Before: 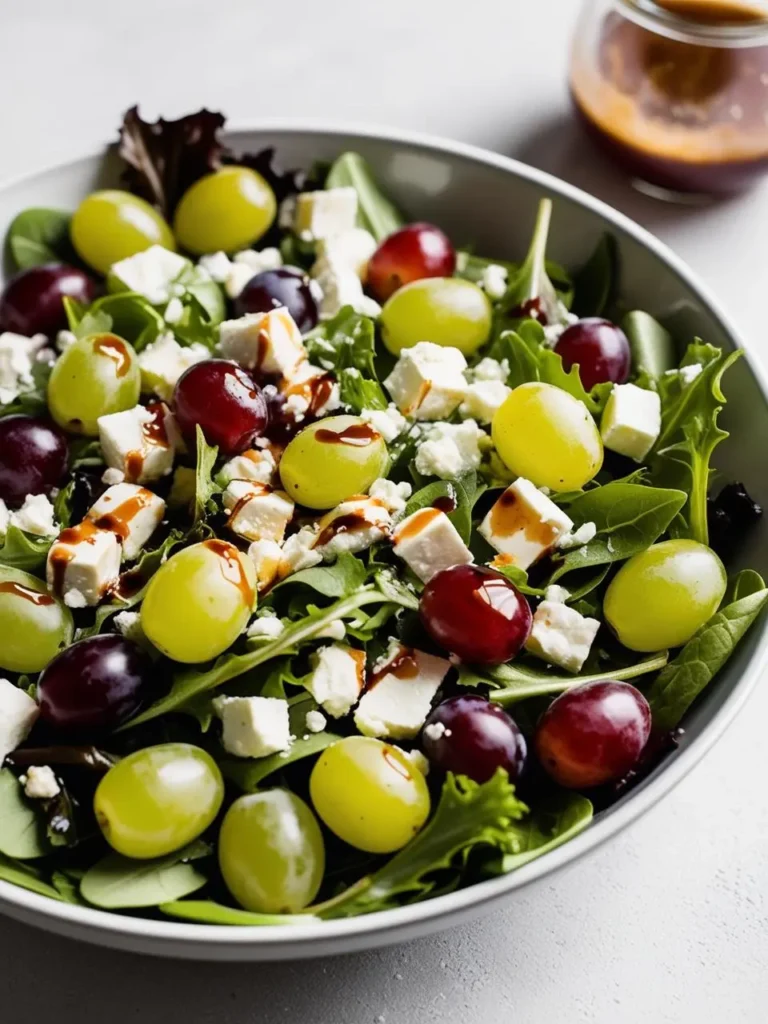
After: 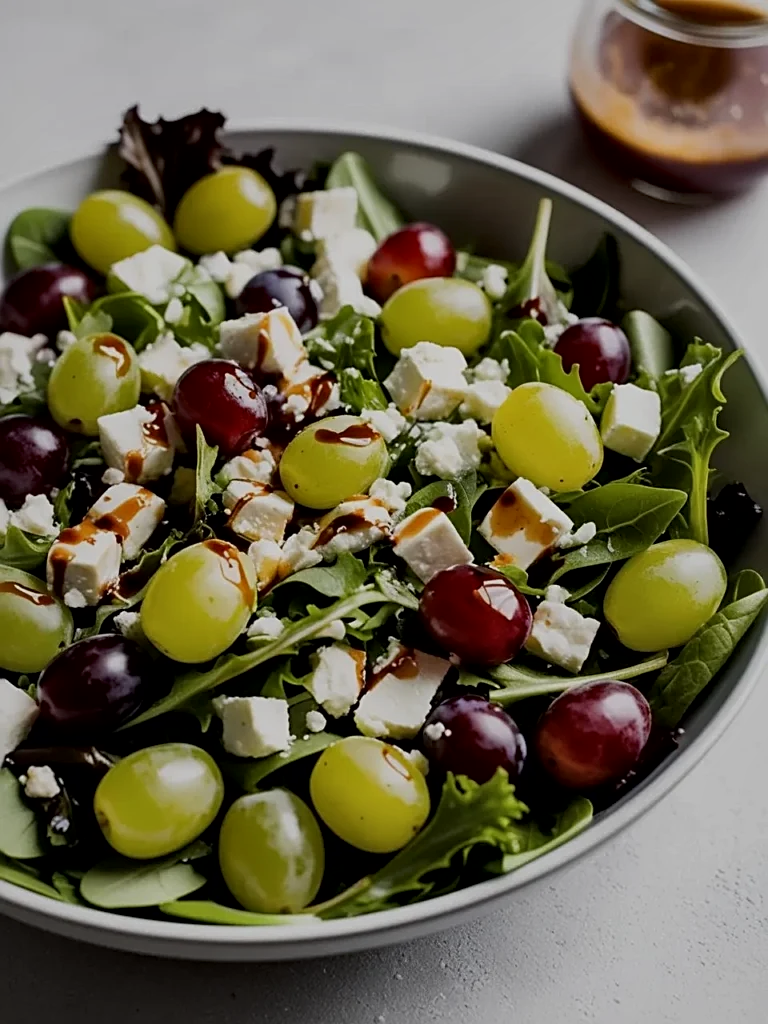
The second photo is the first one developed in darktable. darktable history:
exposure: black level correction 0, exposure -0.85 EV, compensate highlight preservation false
sharpen: on, module defaults
local contrast: mode bilateral grid, contrast 20, coarseness 50, detail 148%, midtone range 0.2
